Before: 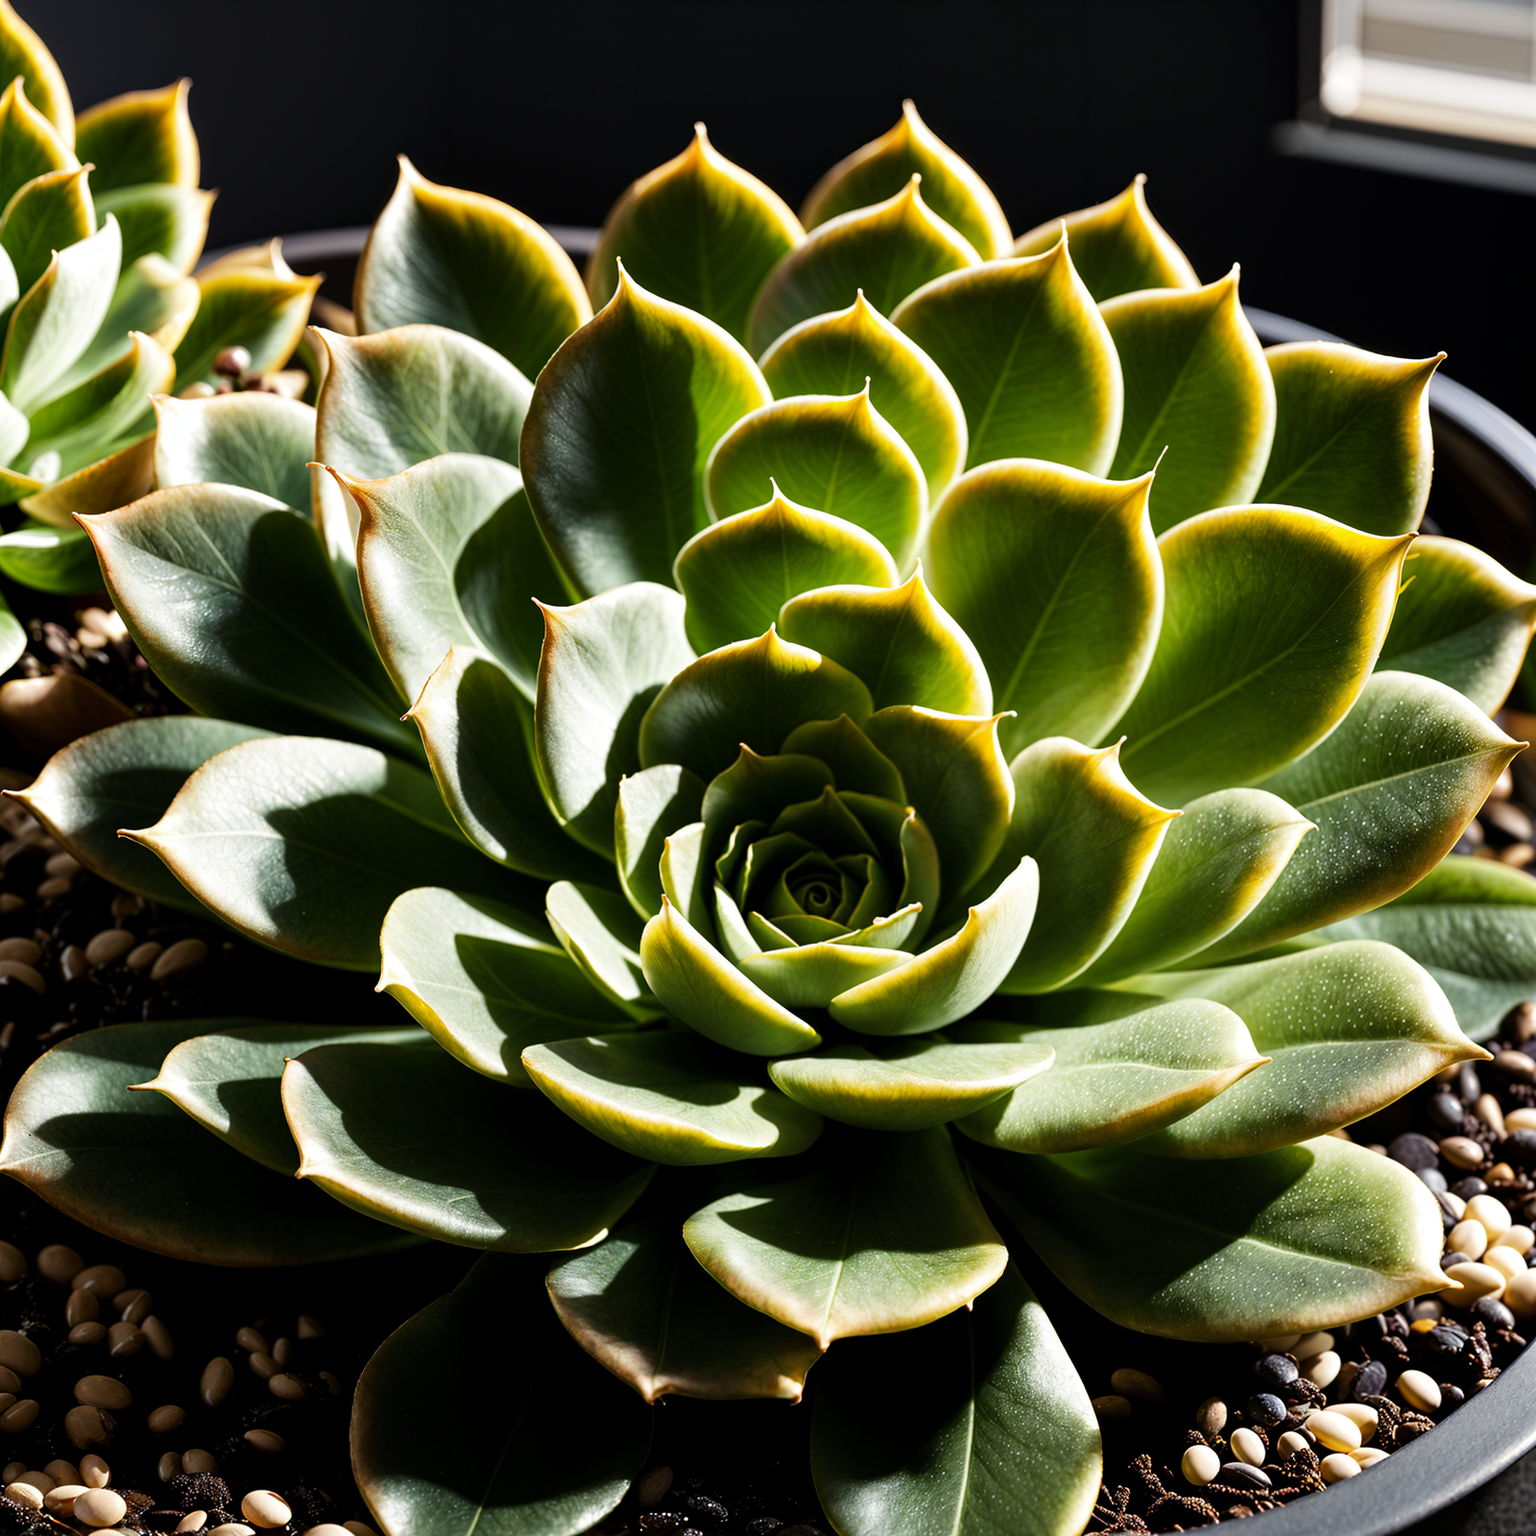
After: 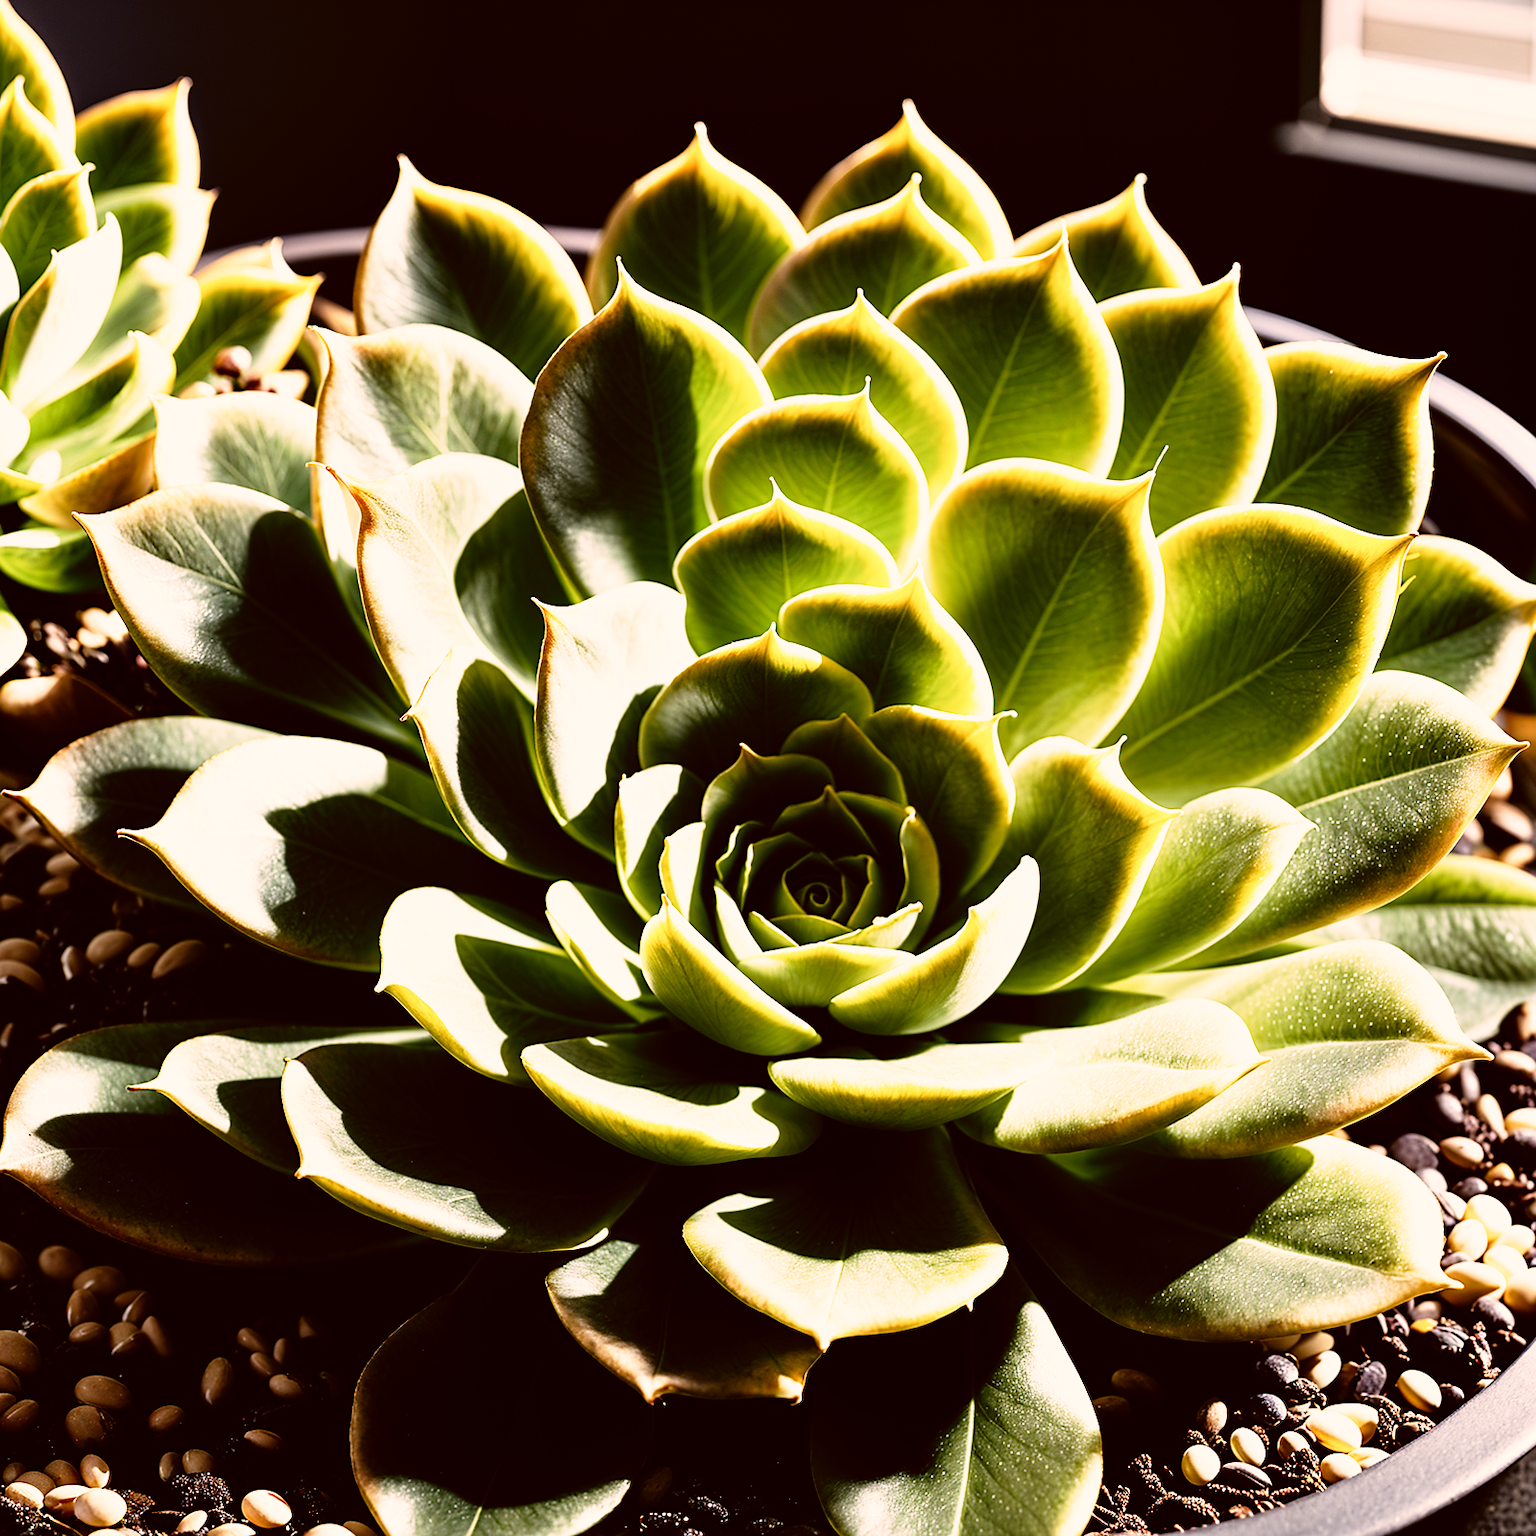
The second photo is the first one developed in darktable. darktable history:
color correction: highlights a* 10.21, highlights b* 9.79, shadows a* 8.61, shadows b* 7.88, saturation 0.8
sharpen: radius 1.864, amount 0.398, threshold 1.271
base curve: curves: ch0 [(0, 0) (0.012, 0.01) (0.073, 0.168) (0.31, 0.711) (0.645, 0.957) (1, 1)], preserve colors none
